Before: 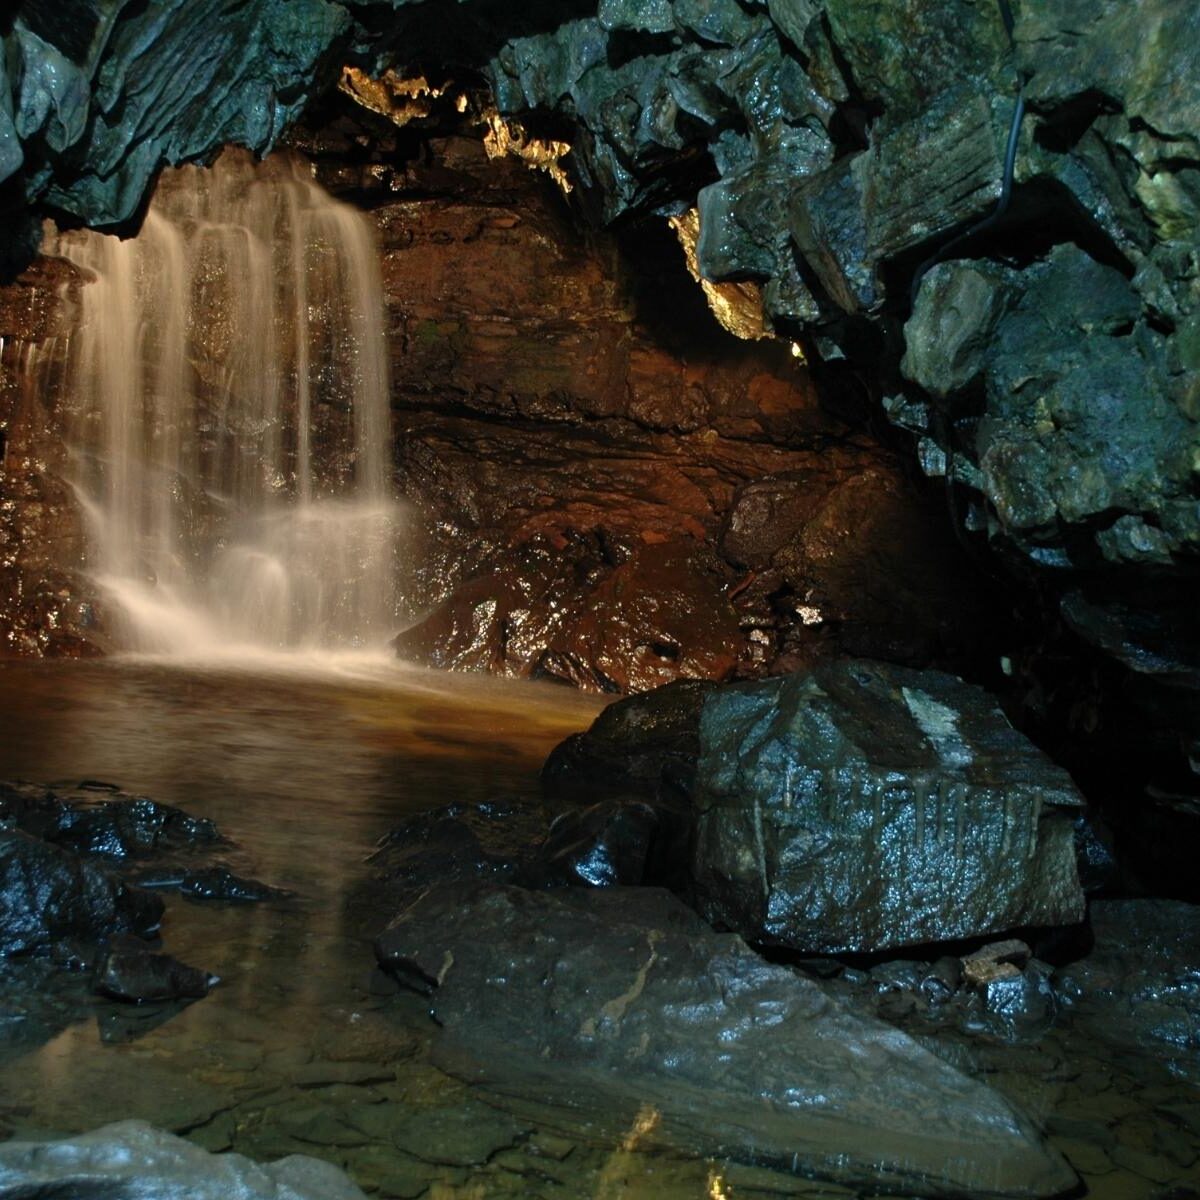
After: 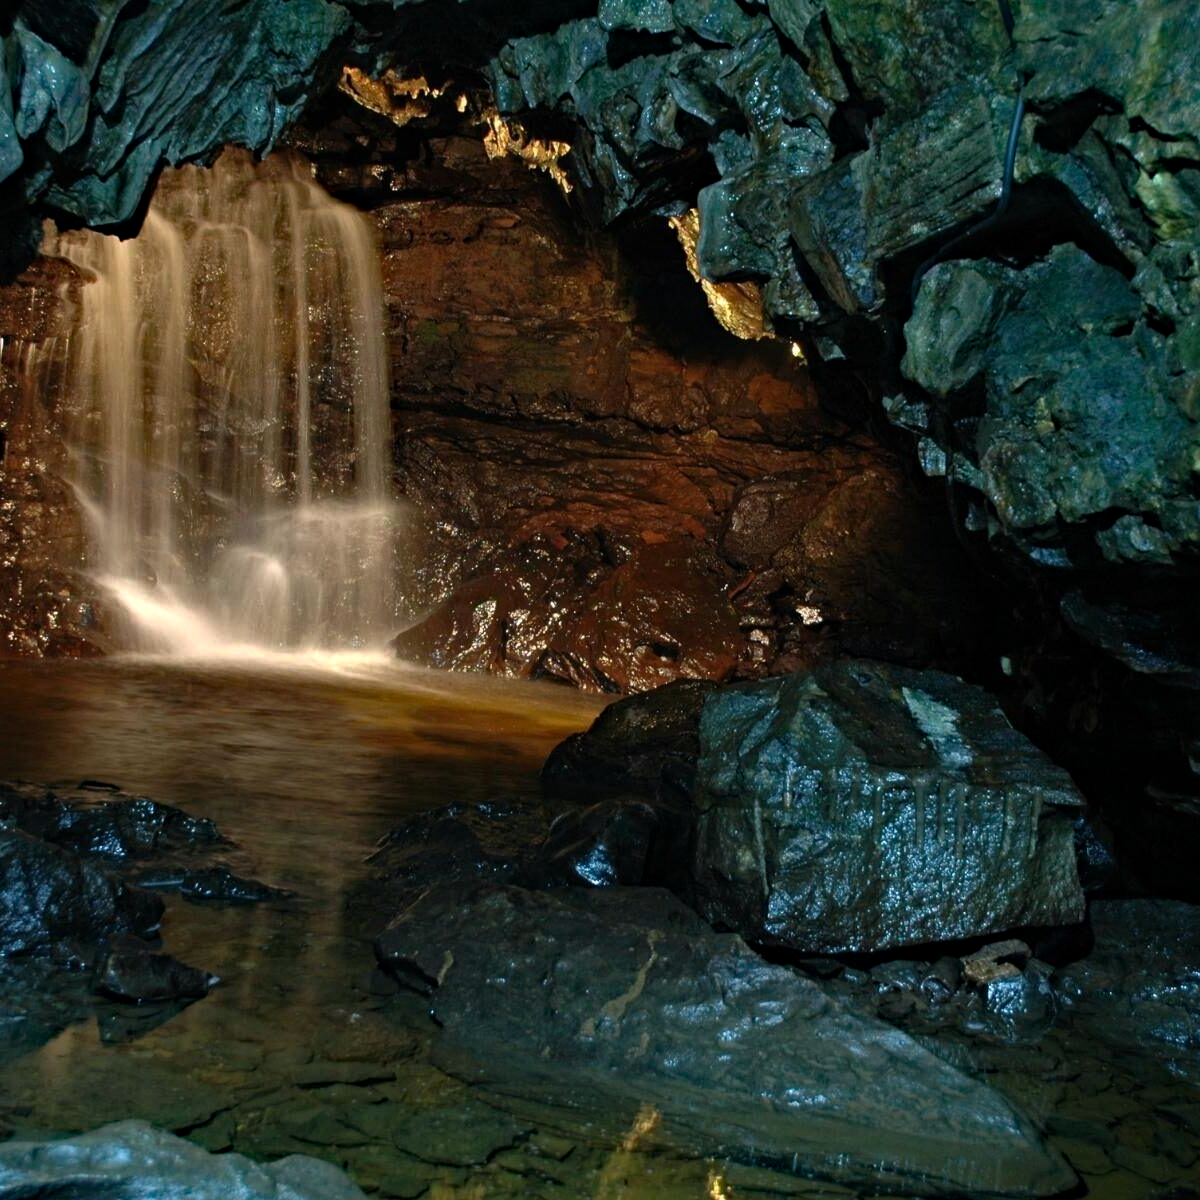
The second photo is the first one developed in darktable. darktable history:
haze removal: strength 0.434, compatibility mode true, adaptive false
